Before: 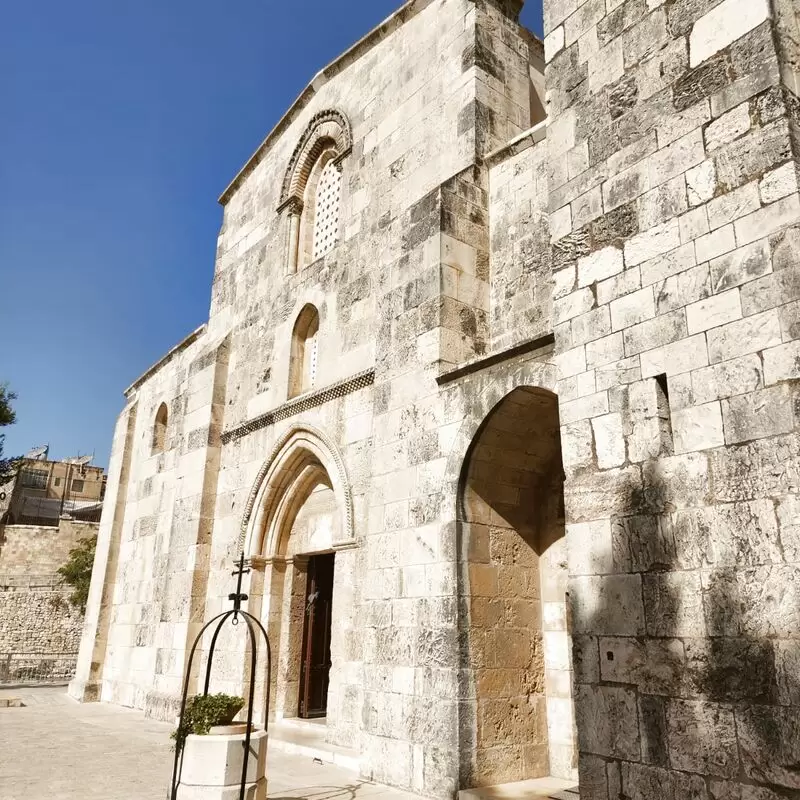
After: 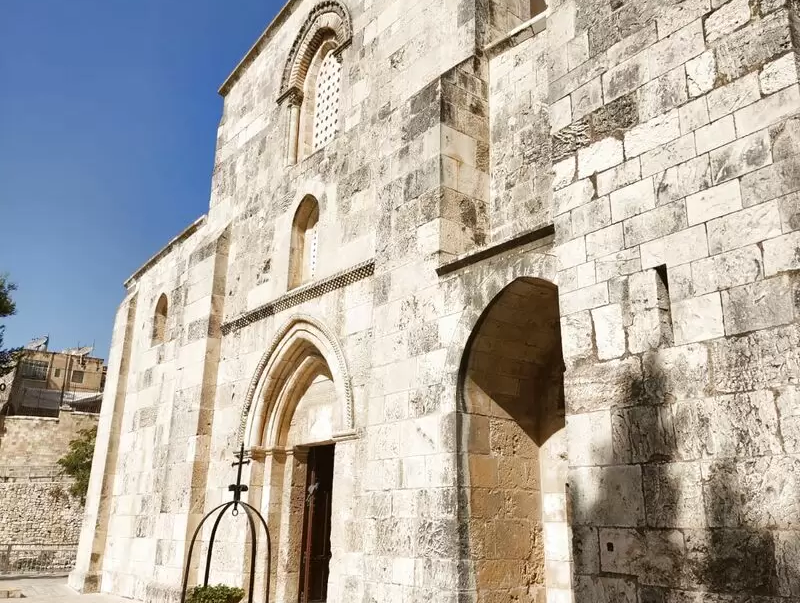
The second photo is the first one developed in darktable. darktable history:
crop: top 13.747%, bottom 10.798%
